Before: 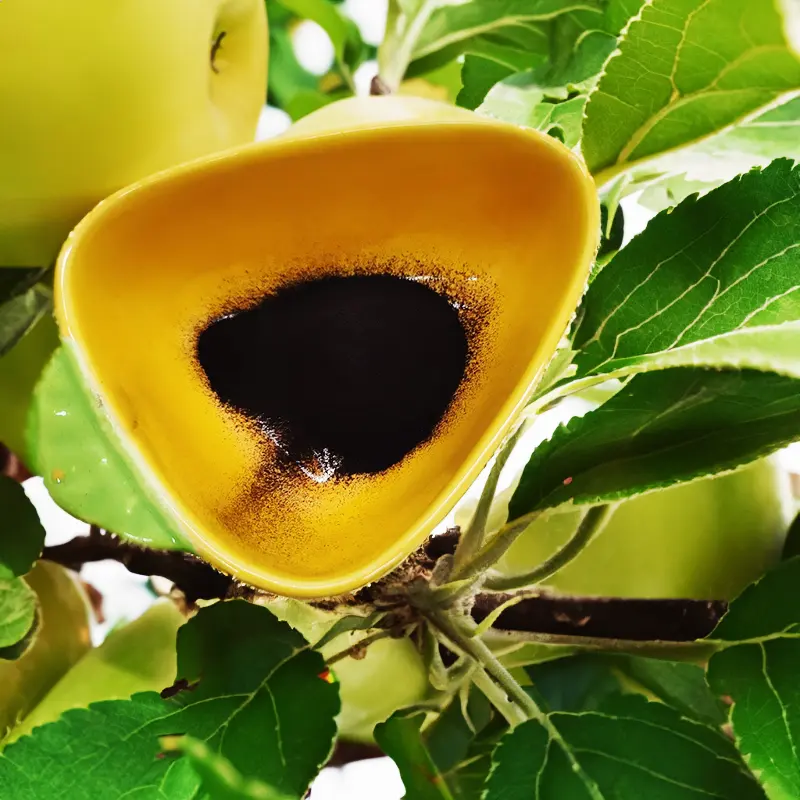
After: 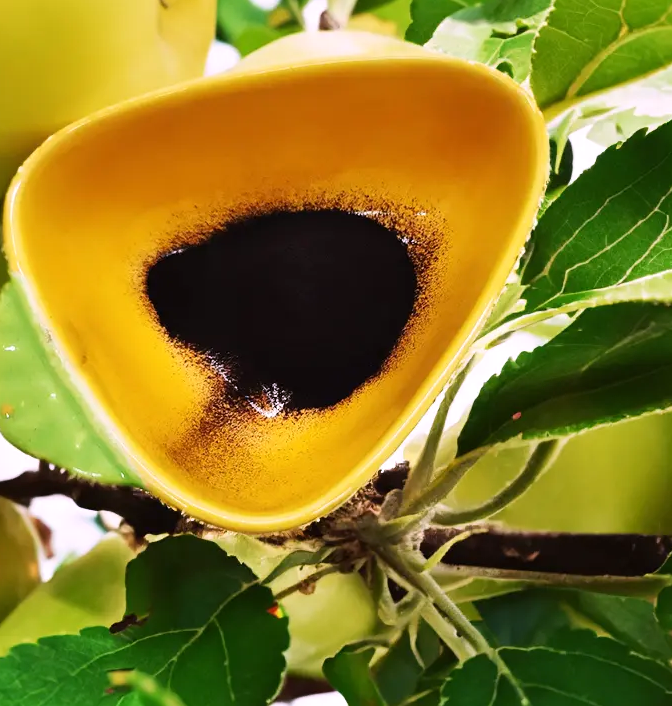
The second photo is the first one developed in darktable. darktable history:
tone equalizer: on, module defaults
exposure: compensate highlight preservation false
crop: left 6.446%, top 8.188%, right 9.538%, bottom 3.548%
white balance: red 1.05, blue 1.072
